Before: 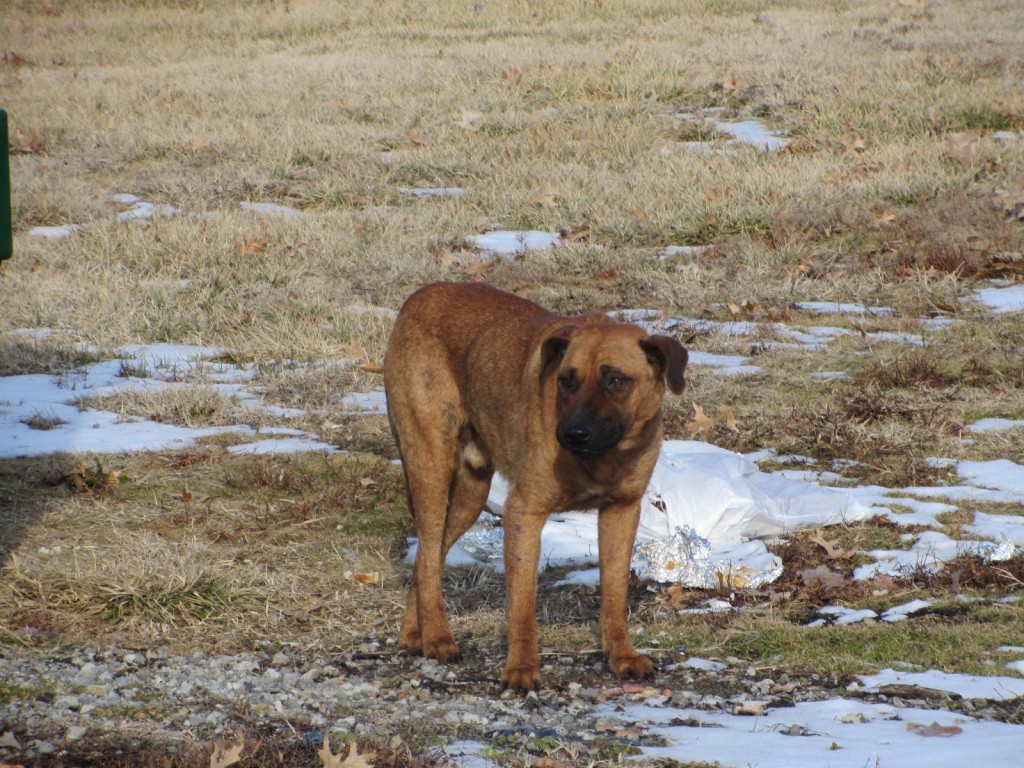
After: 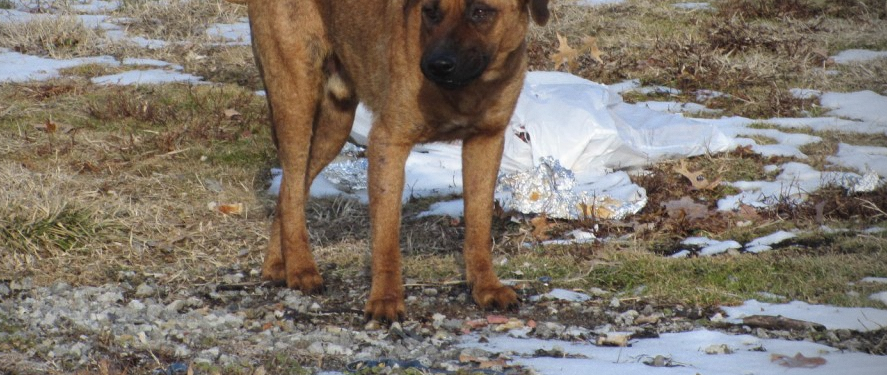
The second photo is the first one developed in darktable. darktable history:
crop and rotate: left 13.306%, top 48.129%, bottom 2.928%
vignetting: center (-0.15, 0.013)
grain: coarseness 14.57 ISO, strength 8.8%
